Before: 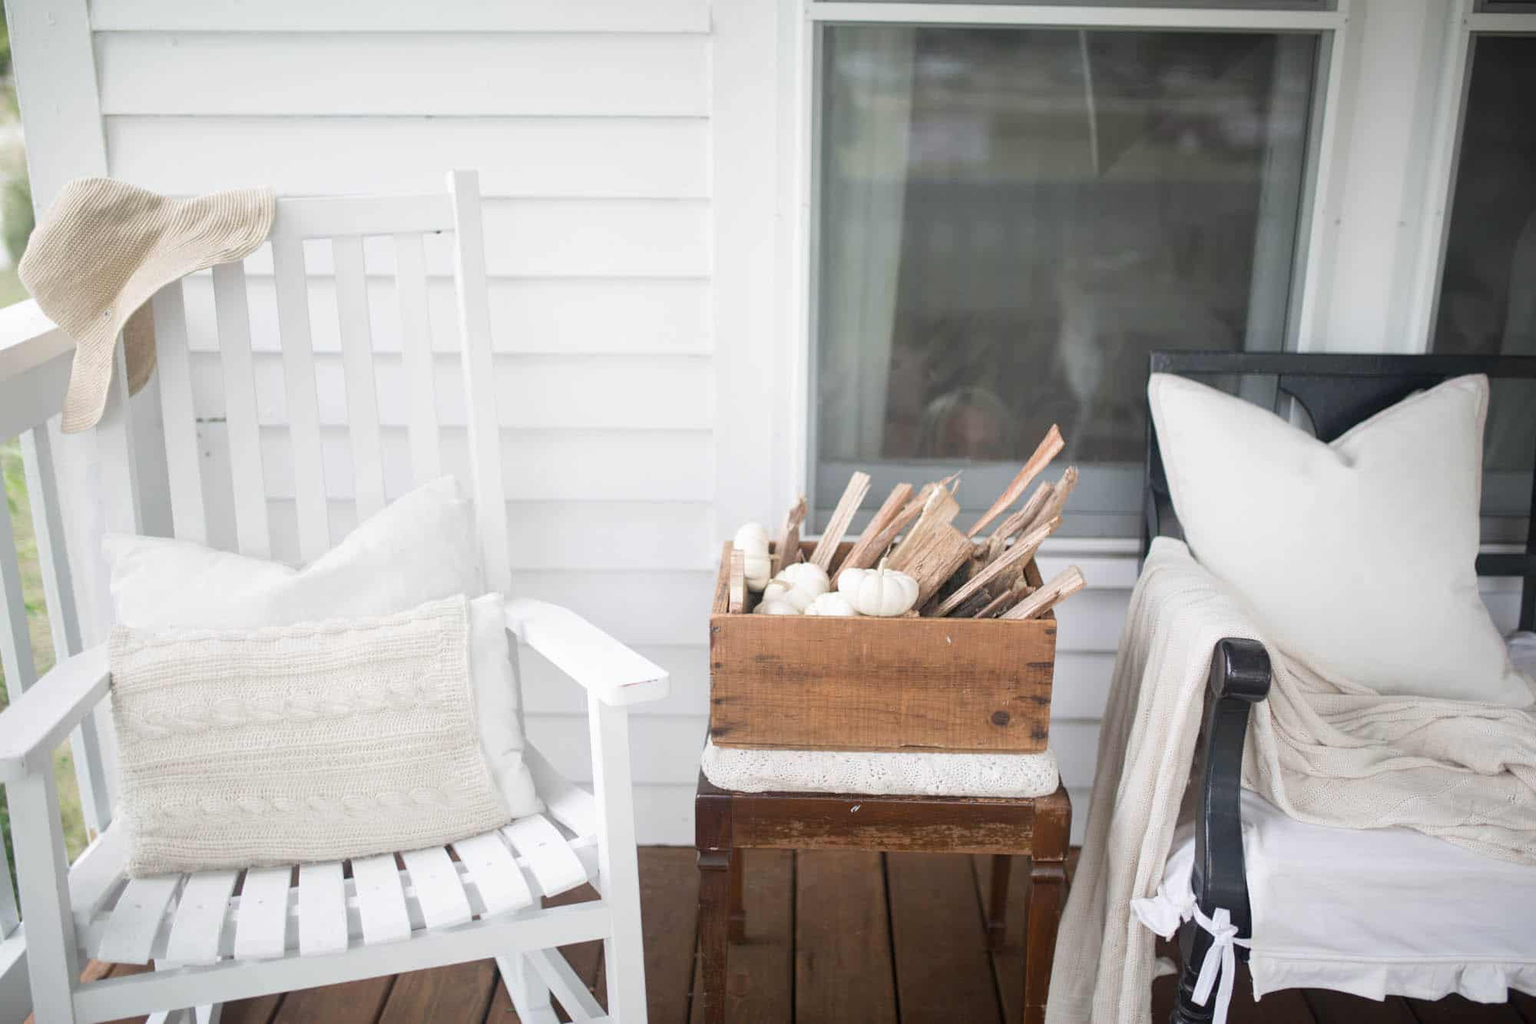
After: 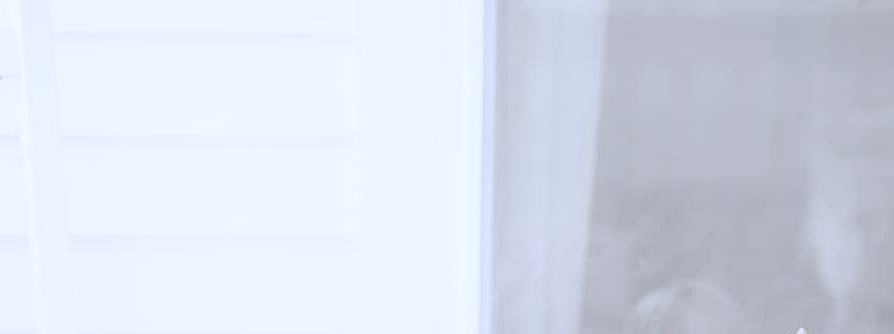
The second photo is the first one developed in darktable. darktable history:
white balance: red 0.766, blue 1.537
contrast brightness saturation: contrast -0.32, brightness 0.75, saturation -0.78
sharpen: on, module defaults
exposure: black level correction 0, exposure 0.7 EV, compensate exposure bias true, compensate highlight preservation false
crop: left 28.64%, top 16.832%, right 26.637%, bottom 58.055%
